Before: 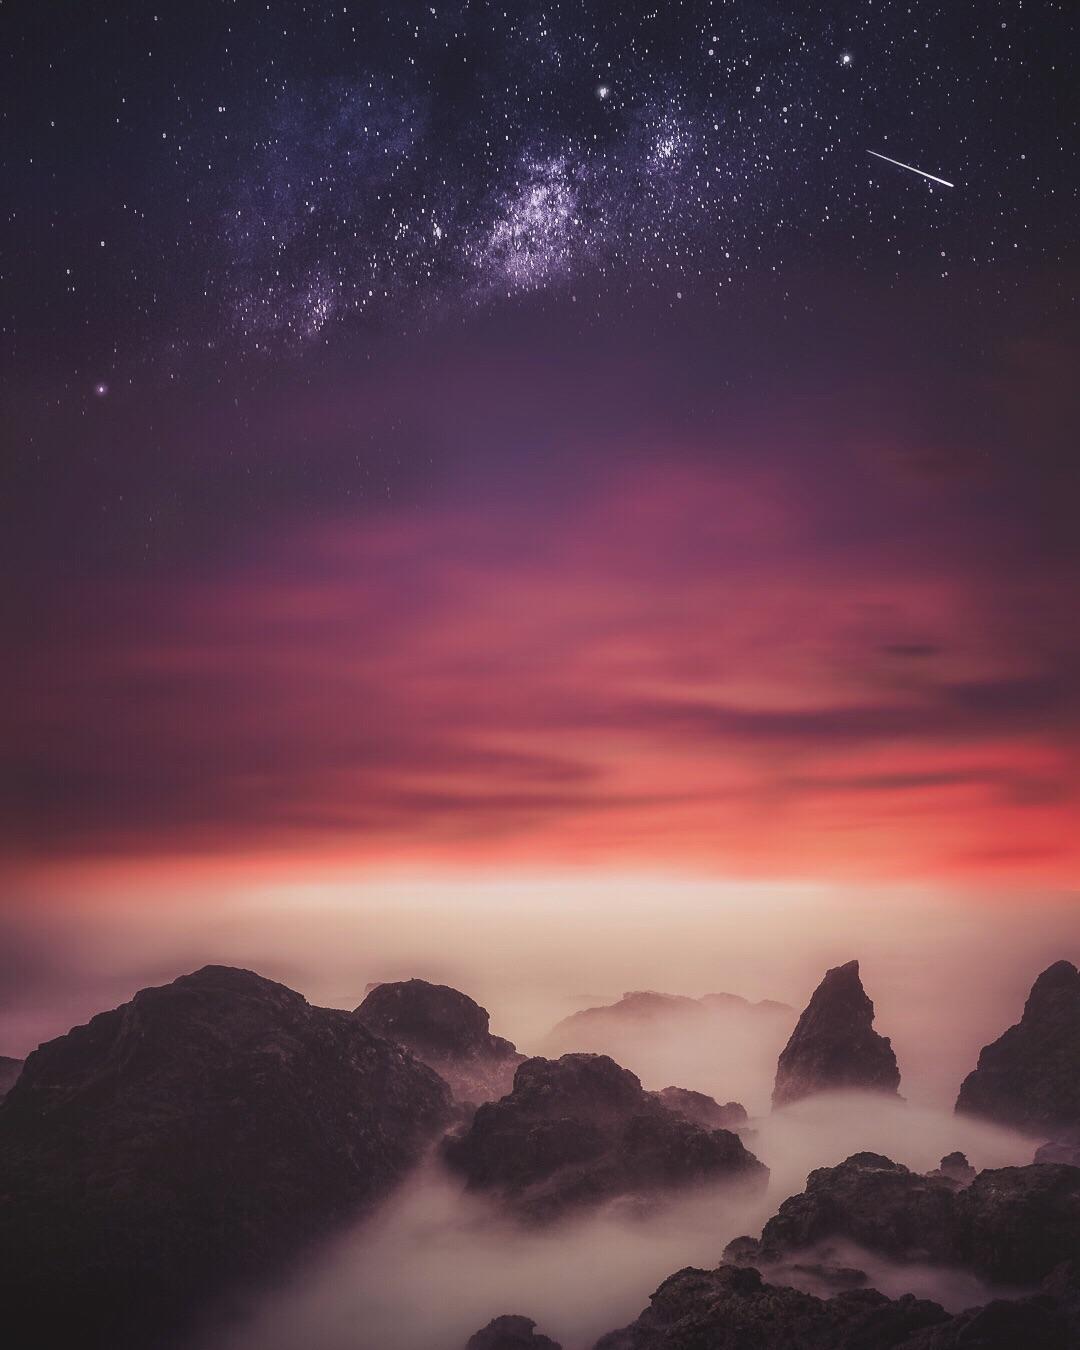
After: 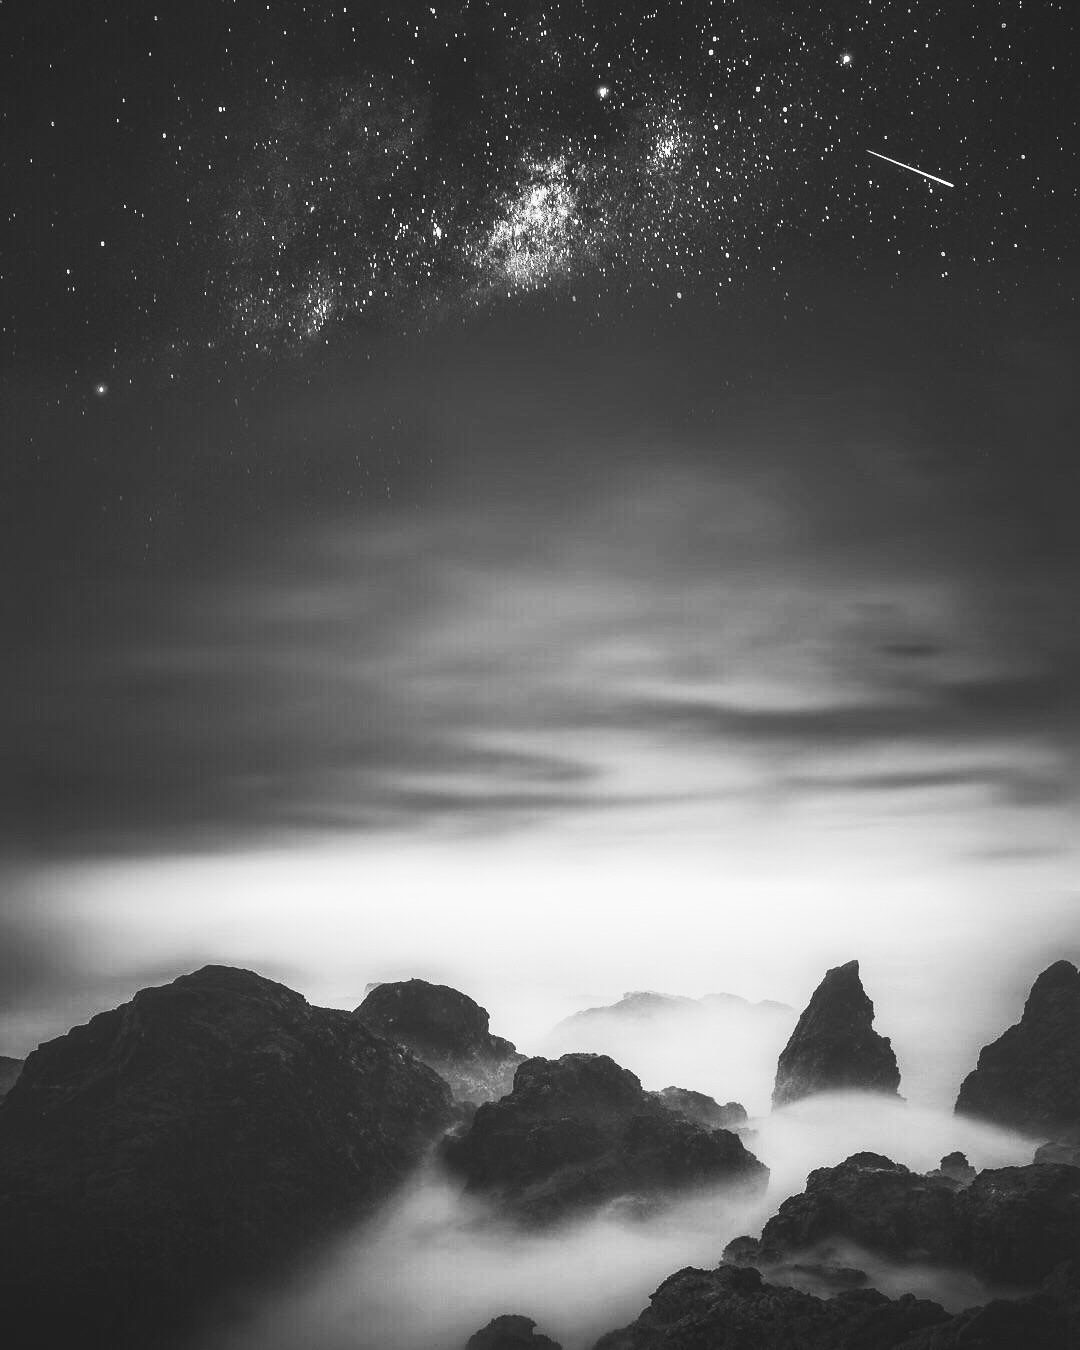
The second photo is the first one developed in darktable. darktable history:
contrast brightness saturation: contrast 0.53, brightness 0.47, saturation -1
